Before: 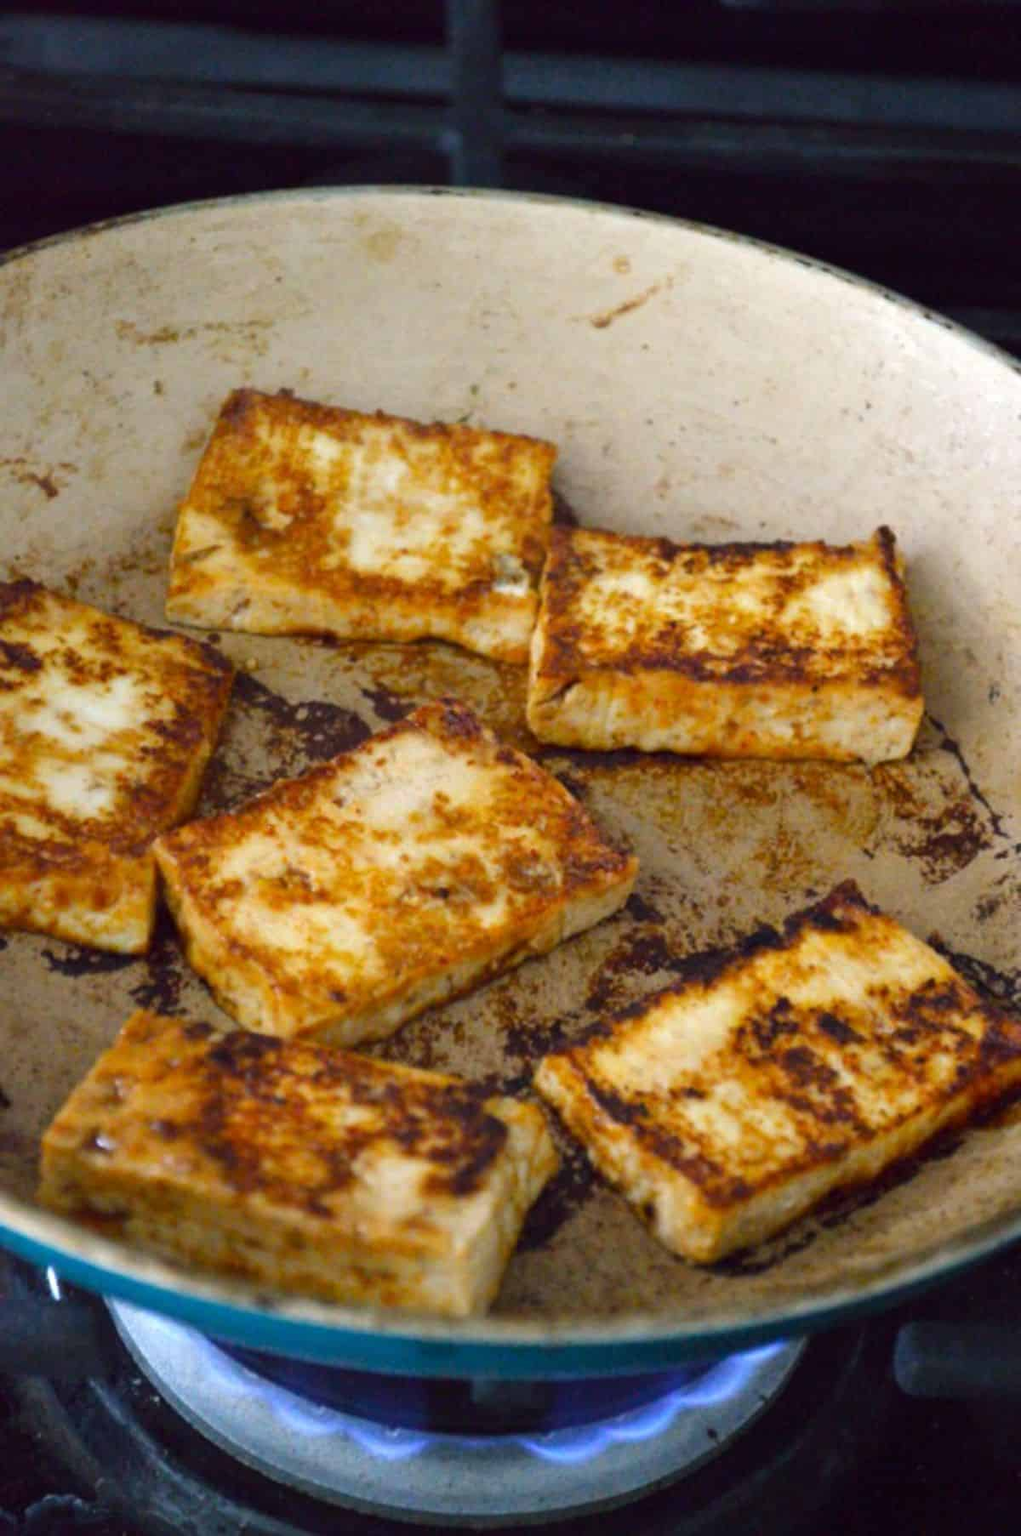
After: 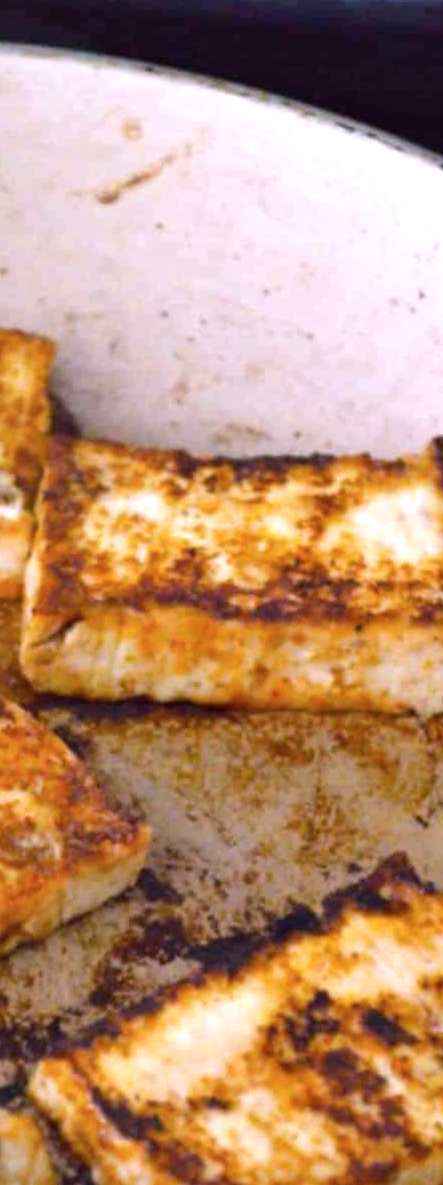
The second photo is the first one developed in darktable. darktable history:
white balance: red 1.042, blue 1.17
crop and rotate: left 49.936%, top 10.094%, right 13.136%, bottom 24.256%
shadows and highlights: radius 110.86, shadows 51.09, white point adjustment 9.16, highlights -4.17, highlights color adjustment 32.2%, soften with gaussian
